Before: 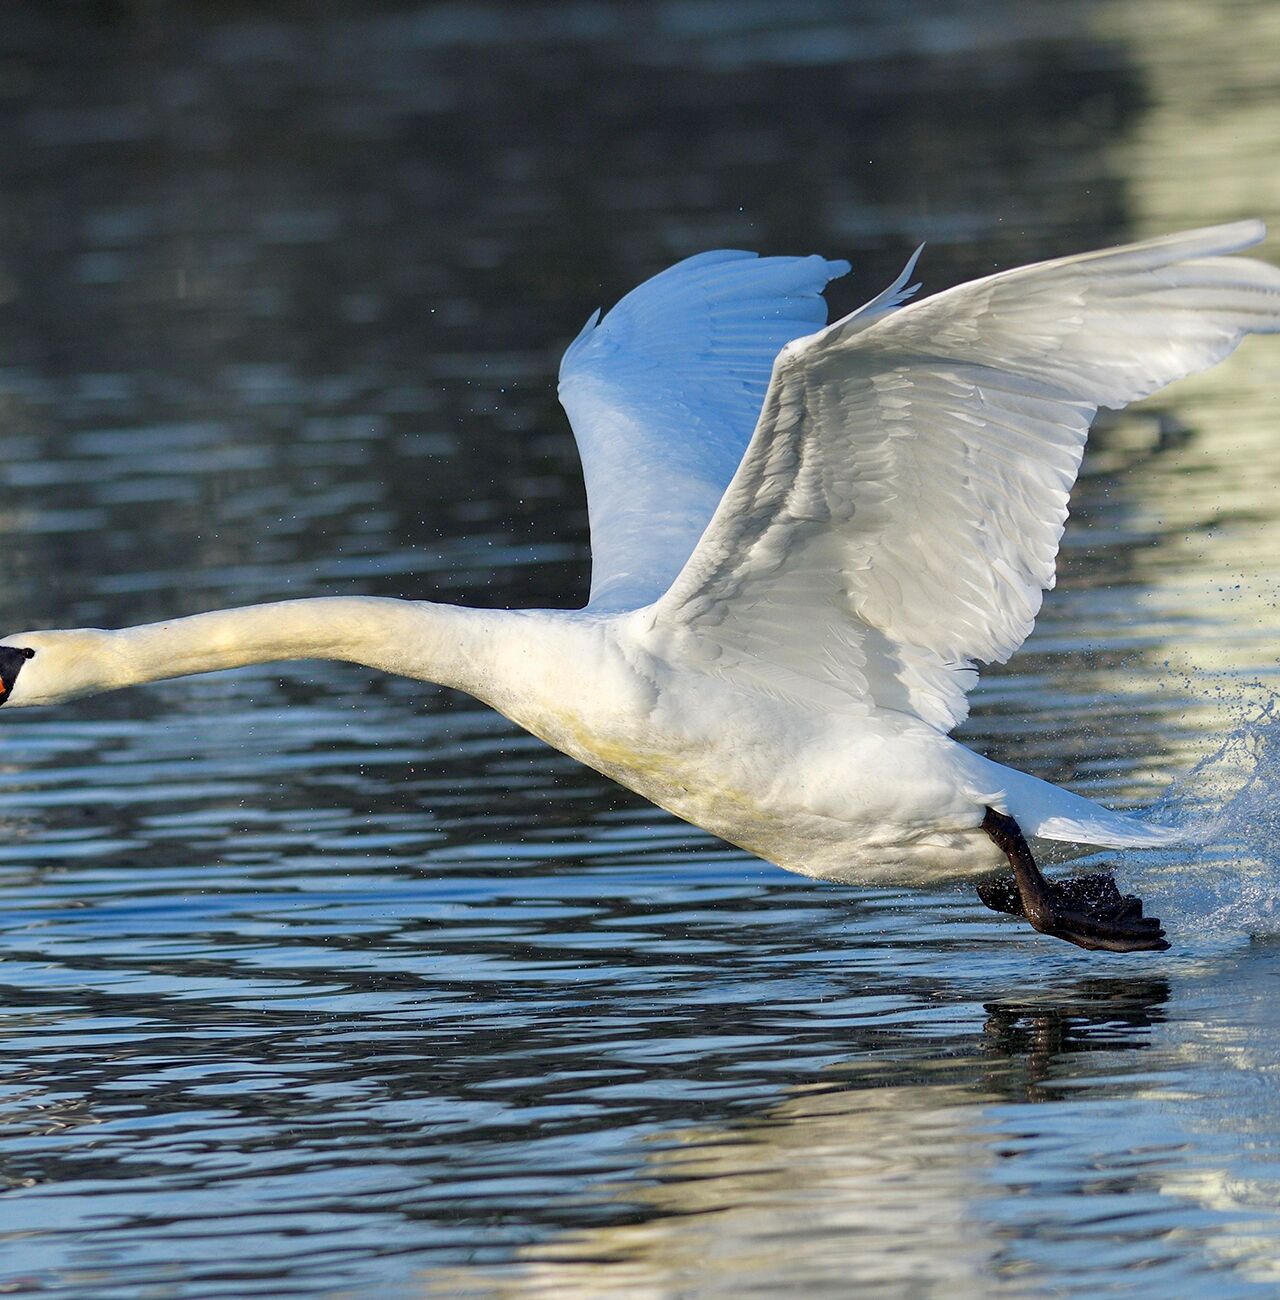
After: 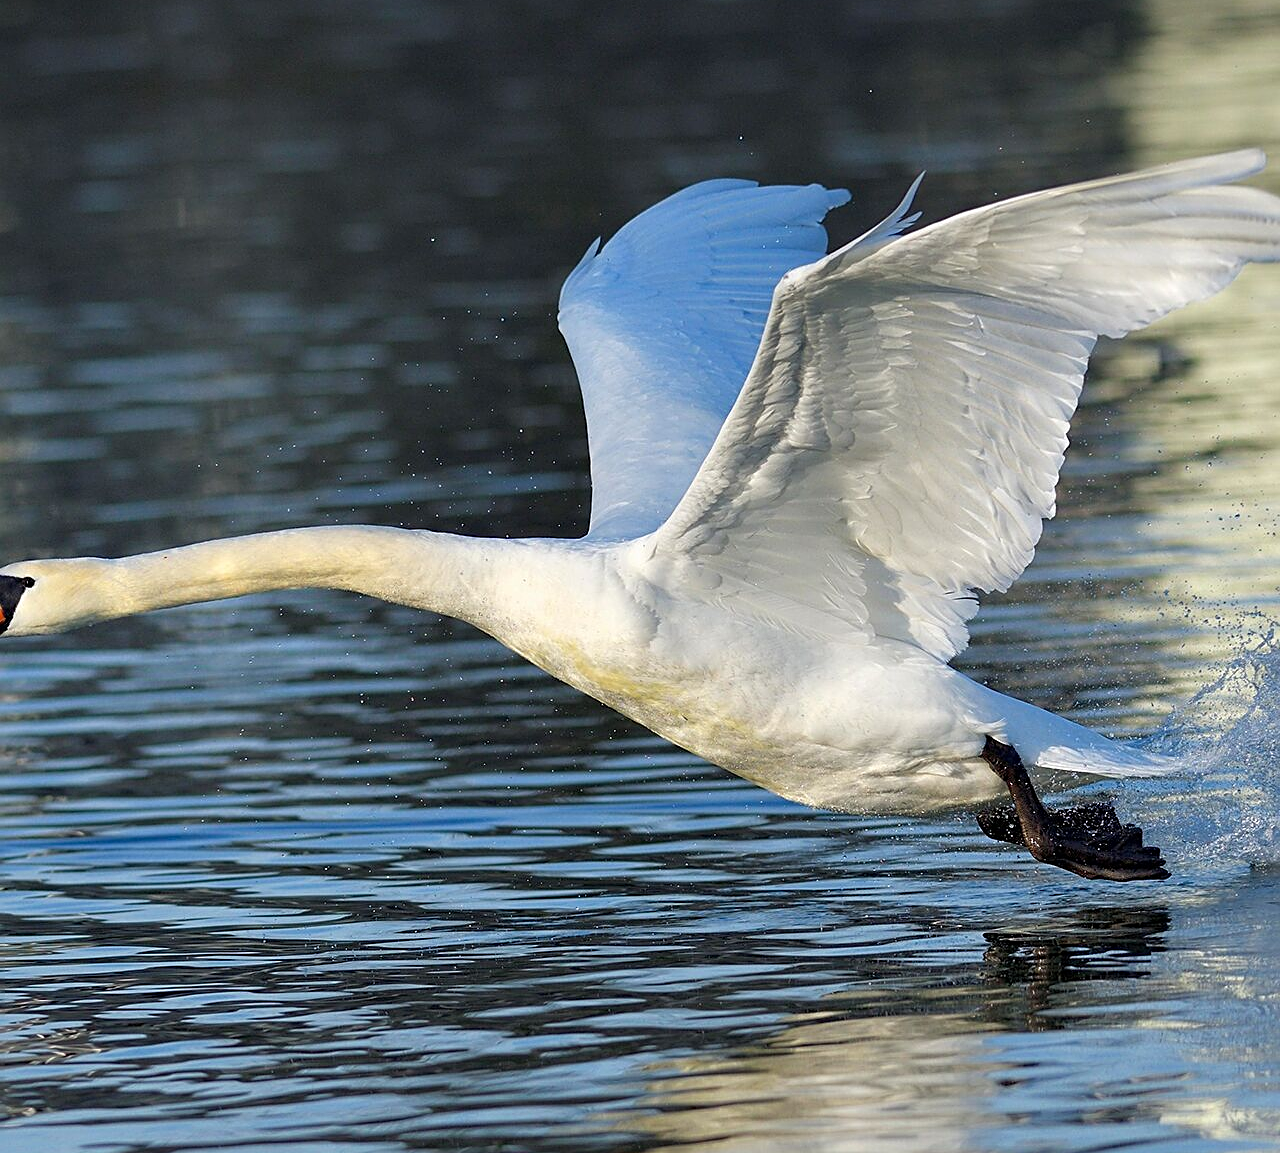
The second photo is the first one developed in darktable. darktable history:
crop and rotate: top 5.506%, bottom 5.761%
sharpen: on, module defaults
